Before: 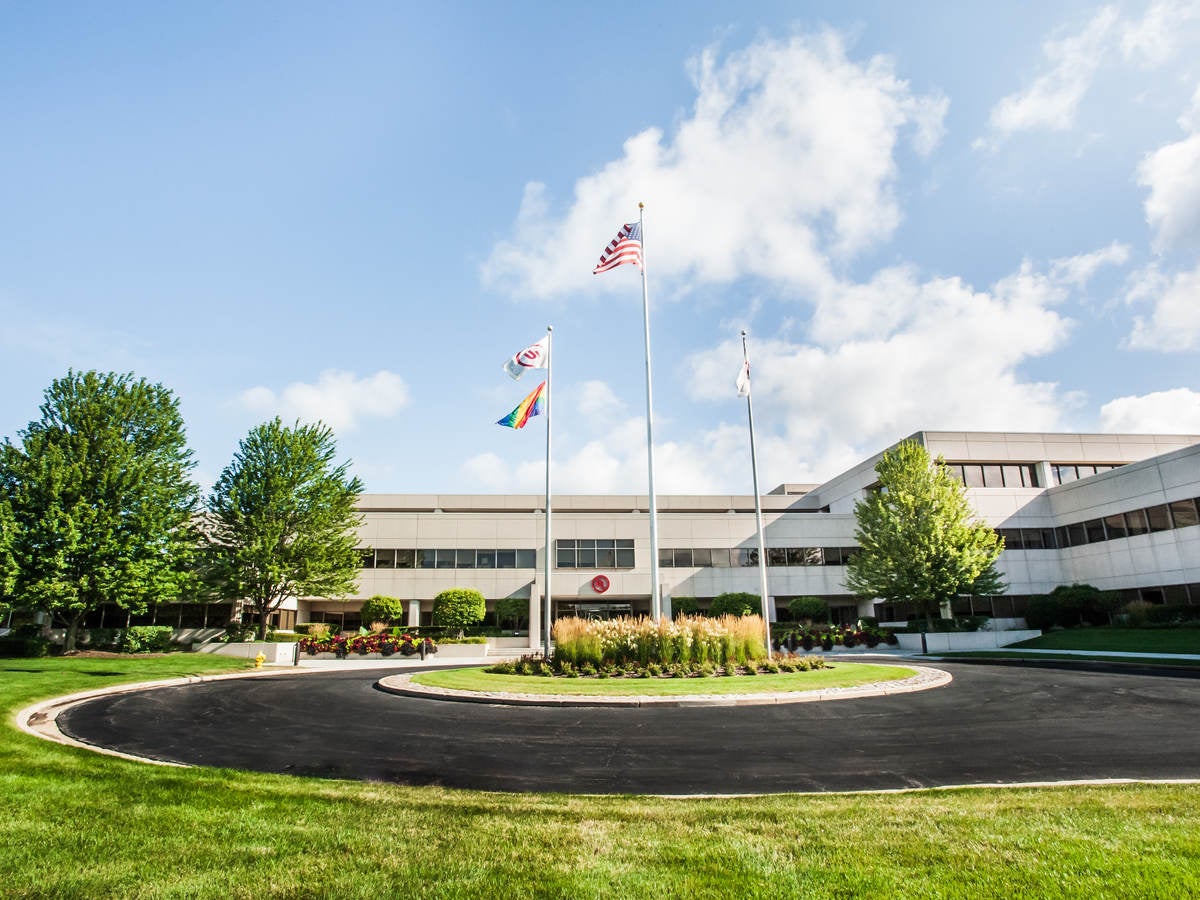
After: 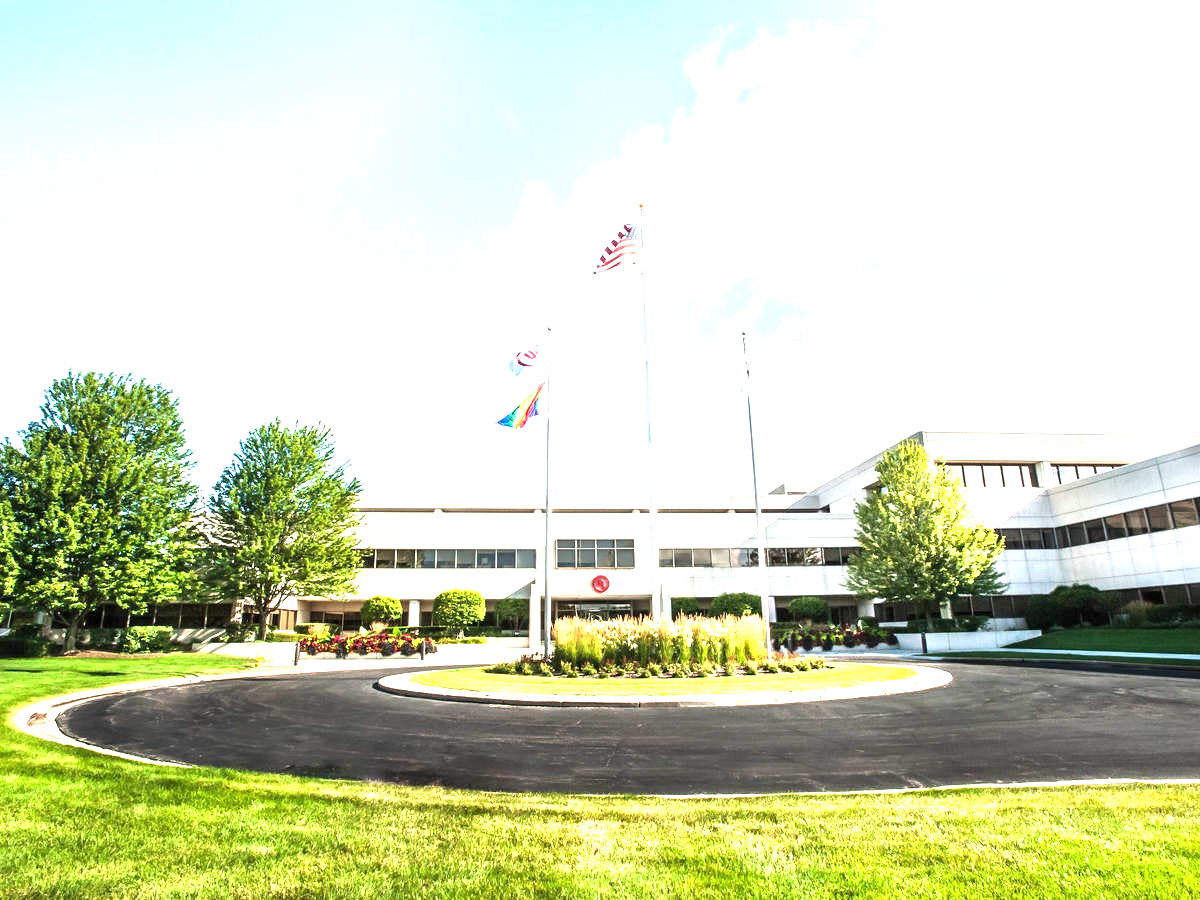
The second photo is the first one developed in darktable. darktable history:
exposure: black level correction 0, exposure 1.371 EV, compensate highlight preservation false
